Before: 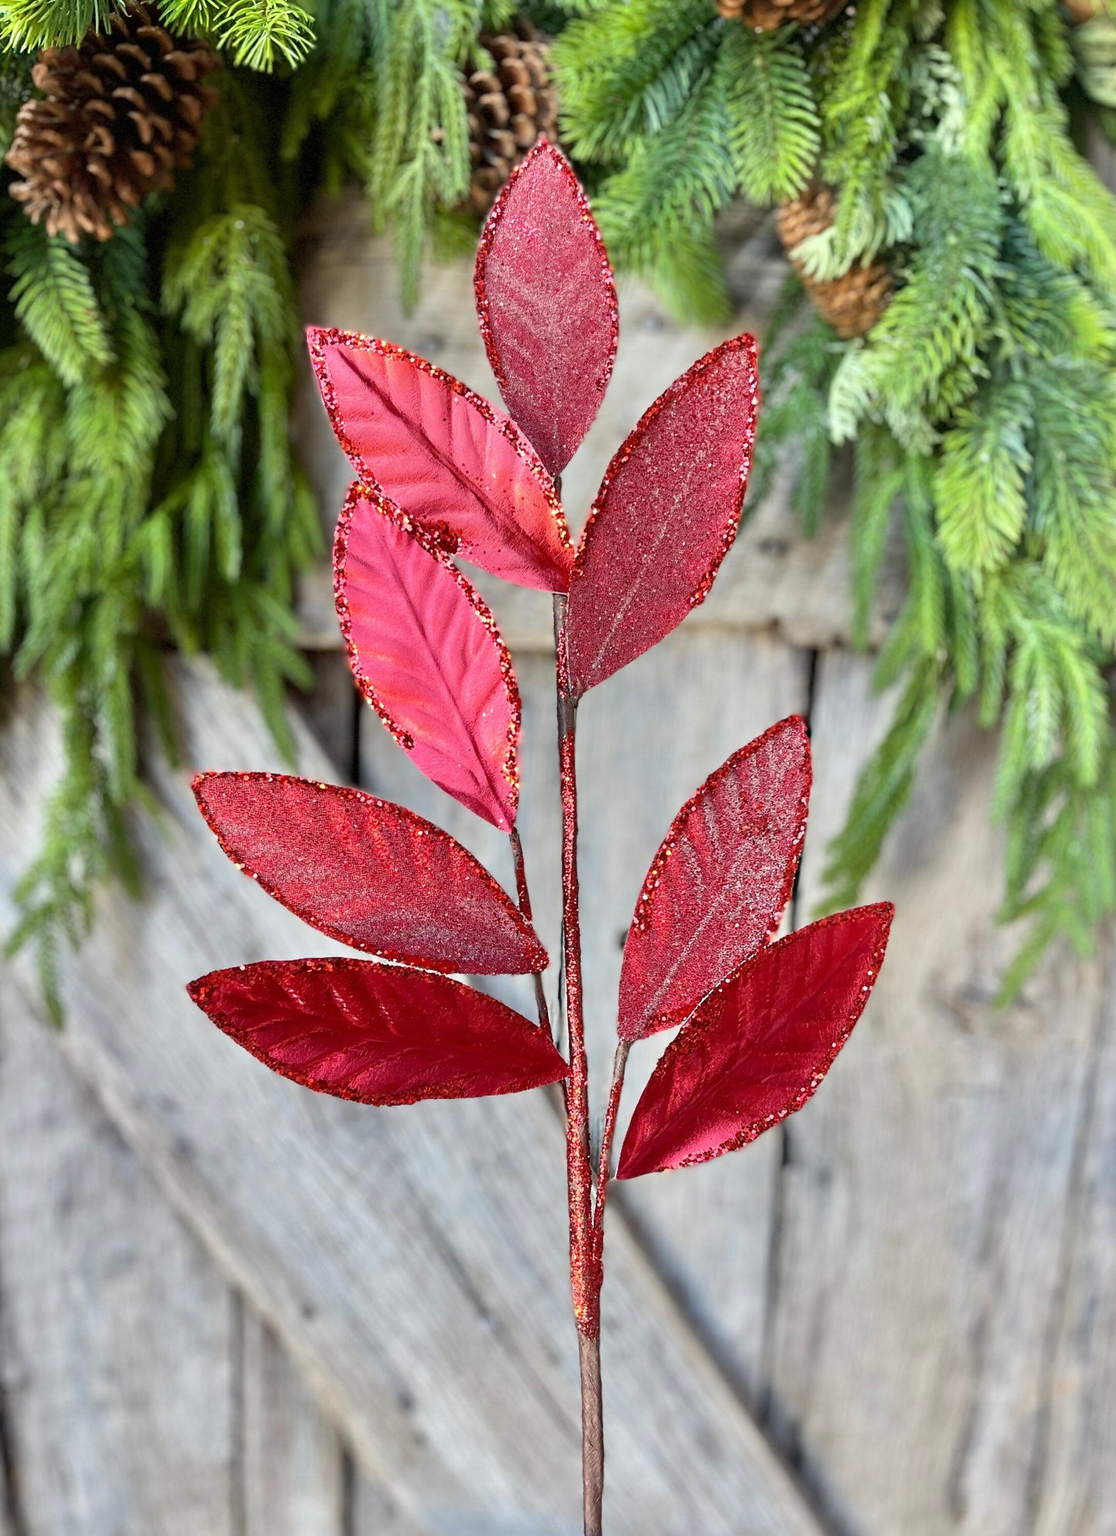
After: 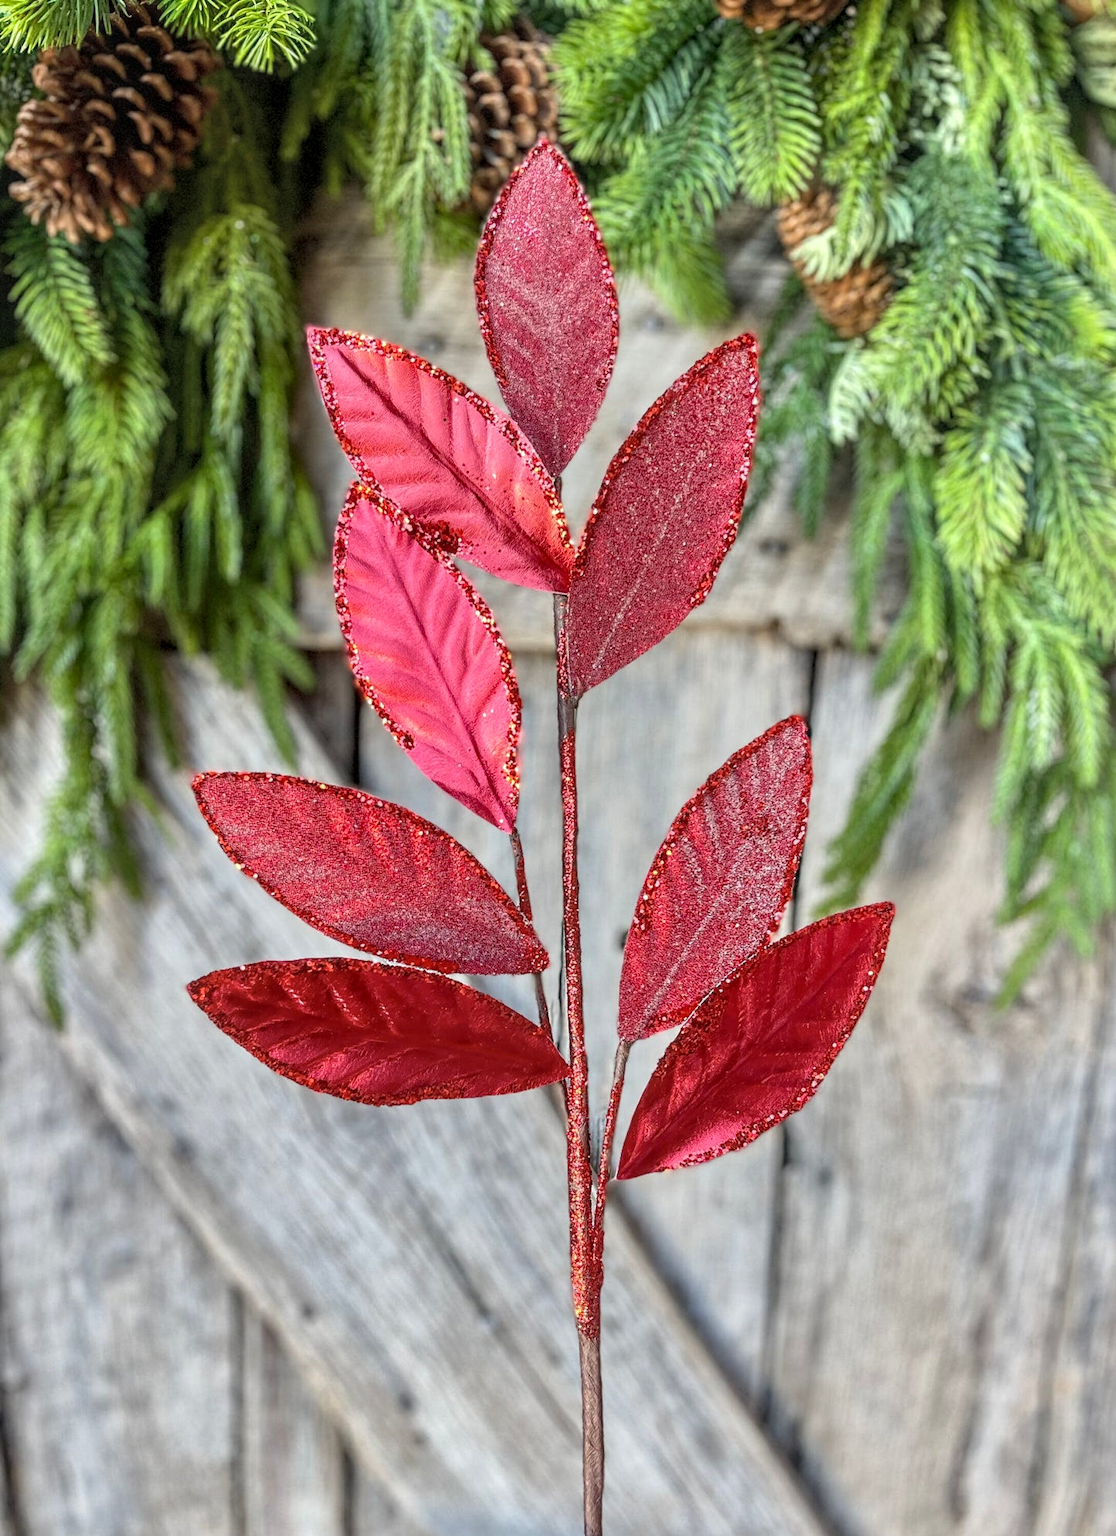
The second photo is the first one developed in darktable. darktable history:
tone equalizer: on, module defaults
local contrast: highlights 74%, shadows 55%, detail 176%, midtone range 0.207
